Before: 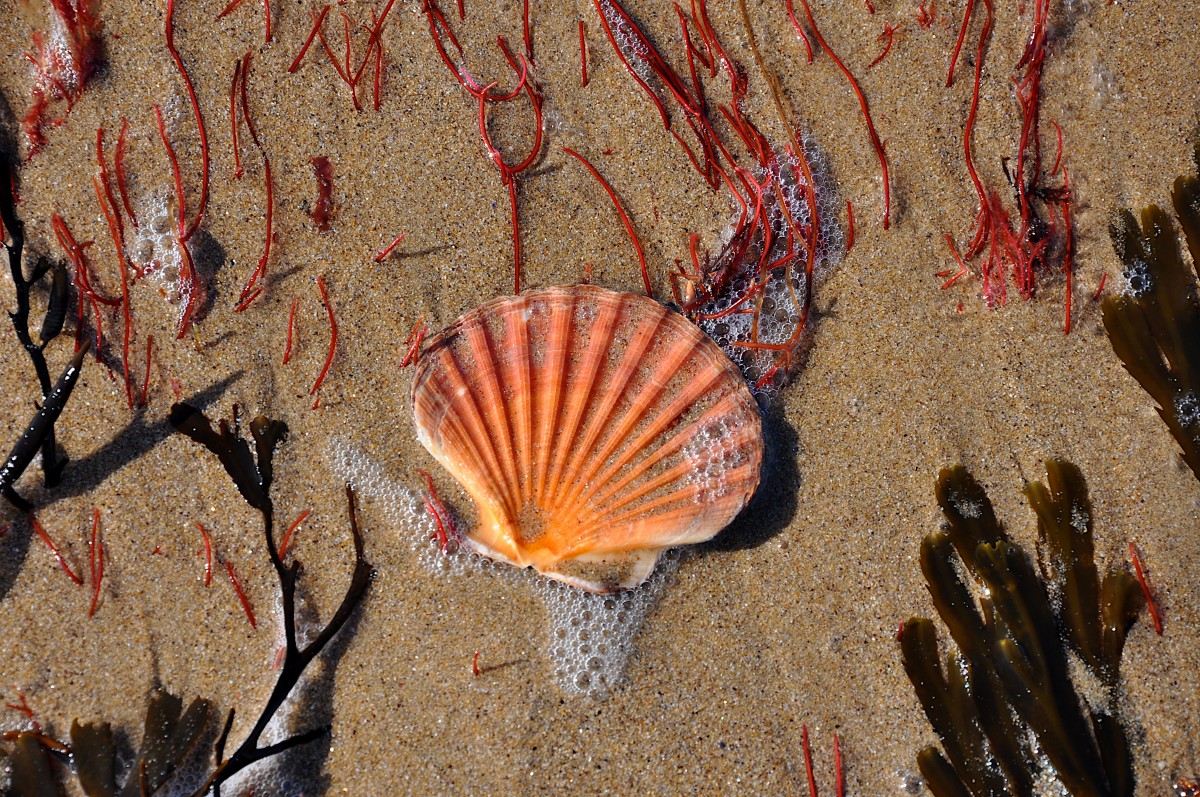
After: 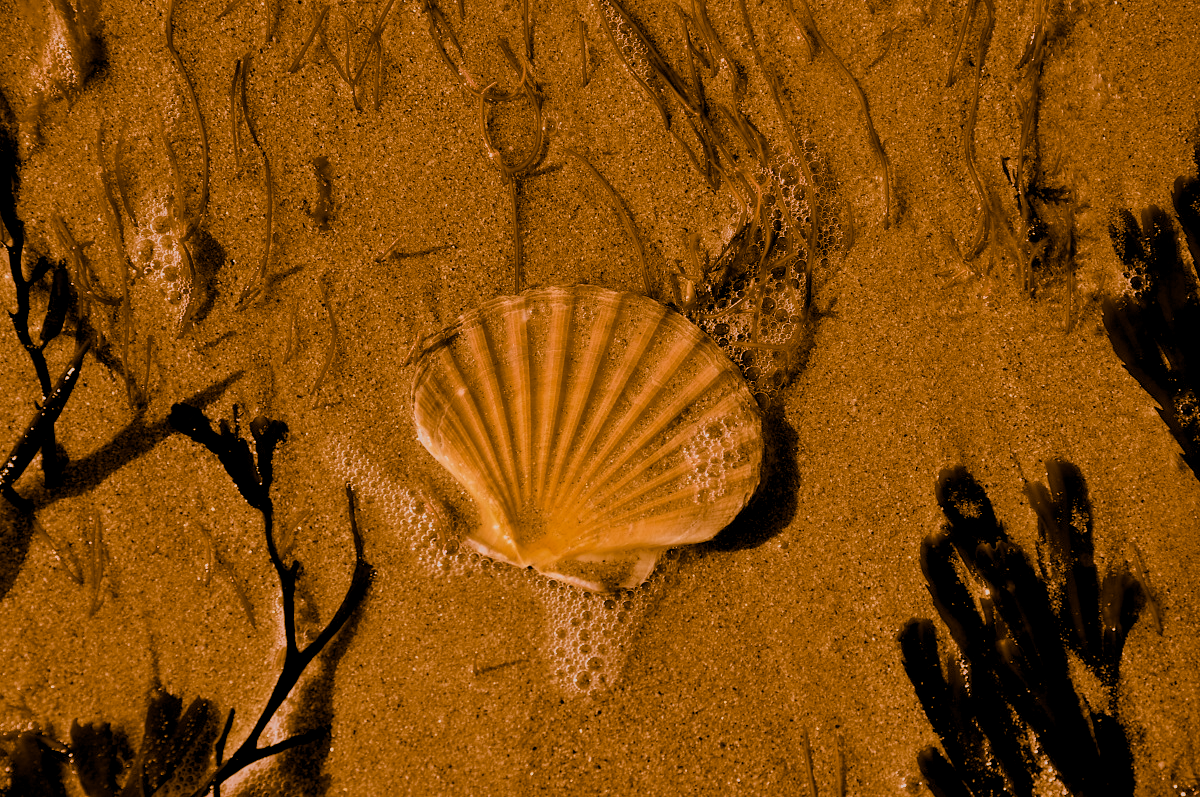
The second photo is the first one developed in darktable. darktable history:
split-toning: shadows › hue 26°, shadows › saturation 0.92, highlights › hue 40°, highlights › saturation 0.92, balance -63, compress 0%
contrast equalizer: octaves 7, y [[0.6 ×6], [0.55 ×6], [0 ×6], [0 ×6], [0 ×6]], mix -0.3
exposure: black level correction 0.011, exposure -0.478 EV, compensate highlight preservation false
